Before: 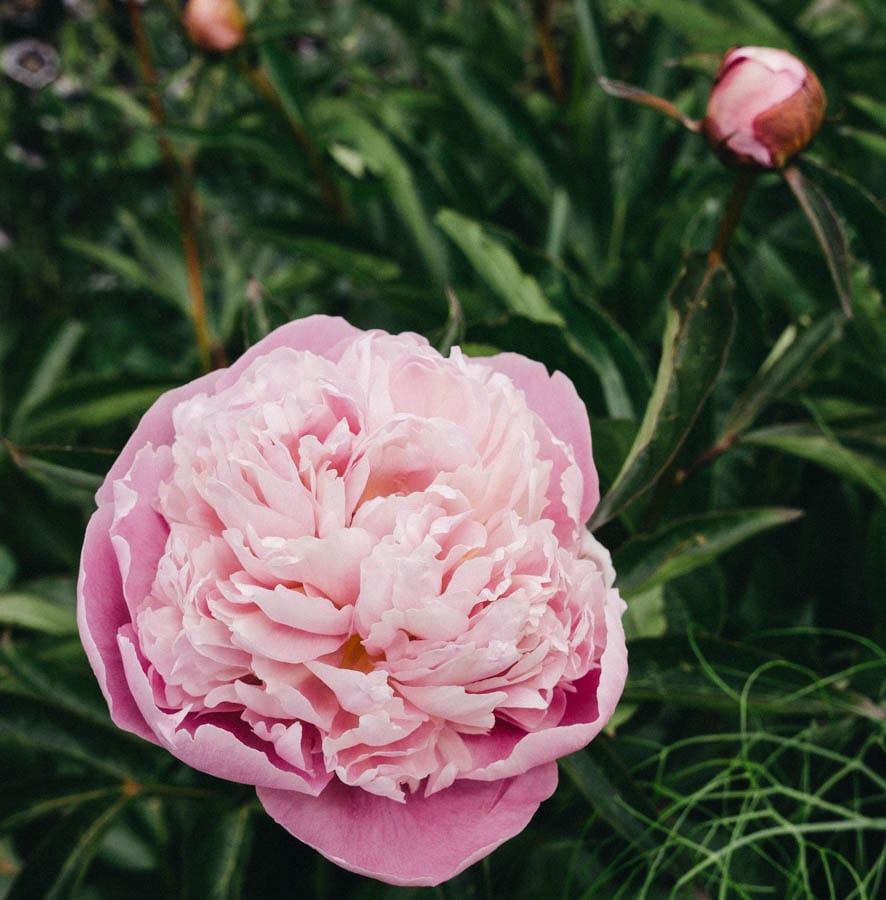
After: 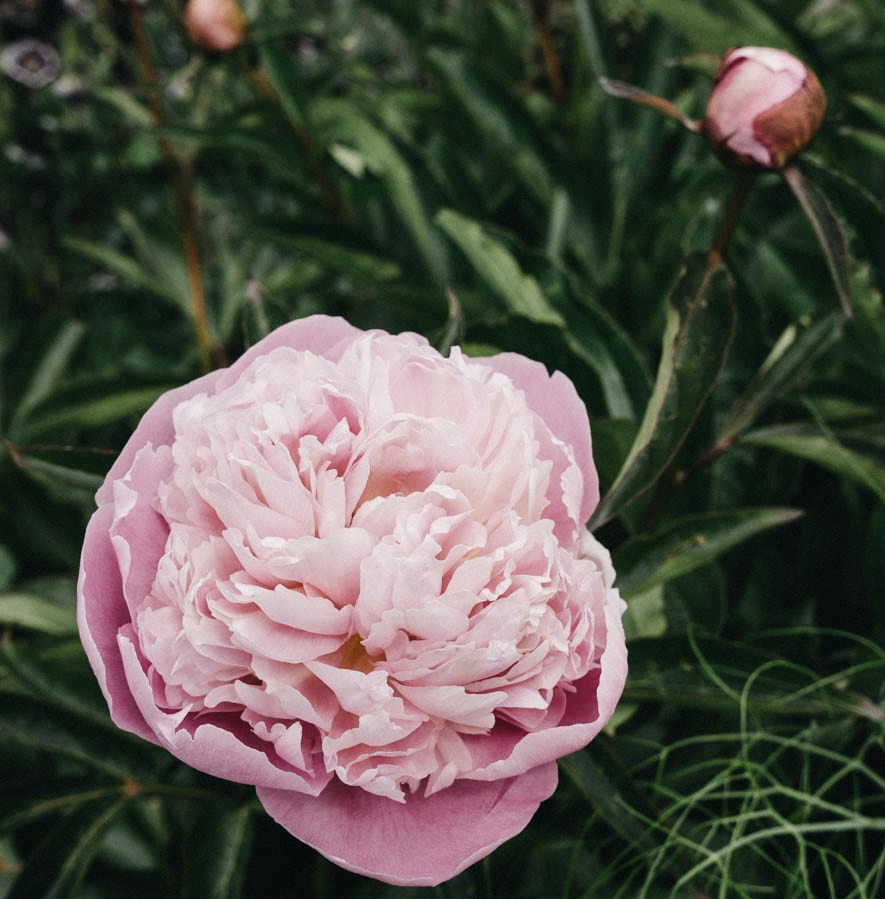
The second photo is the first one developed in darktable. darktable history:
contrast brightness saturation: contrast 0.06, brightness -0.01, saturation -0.23
